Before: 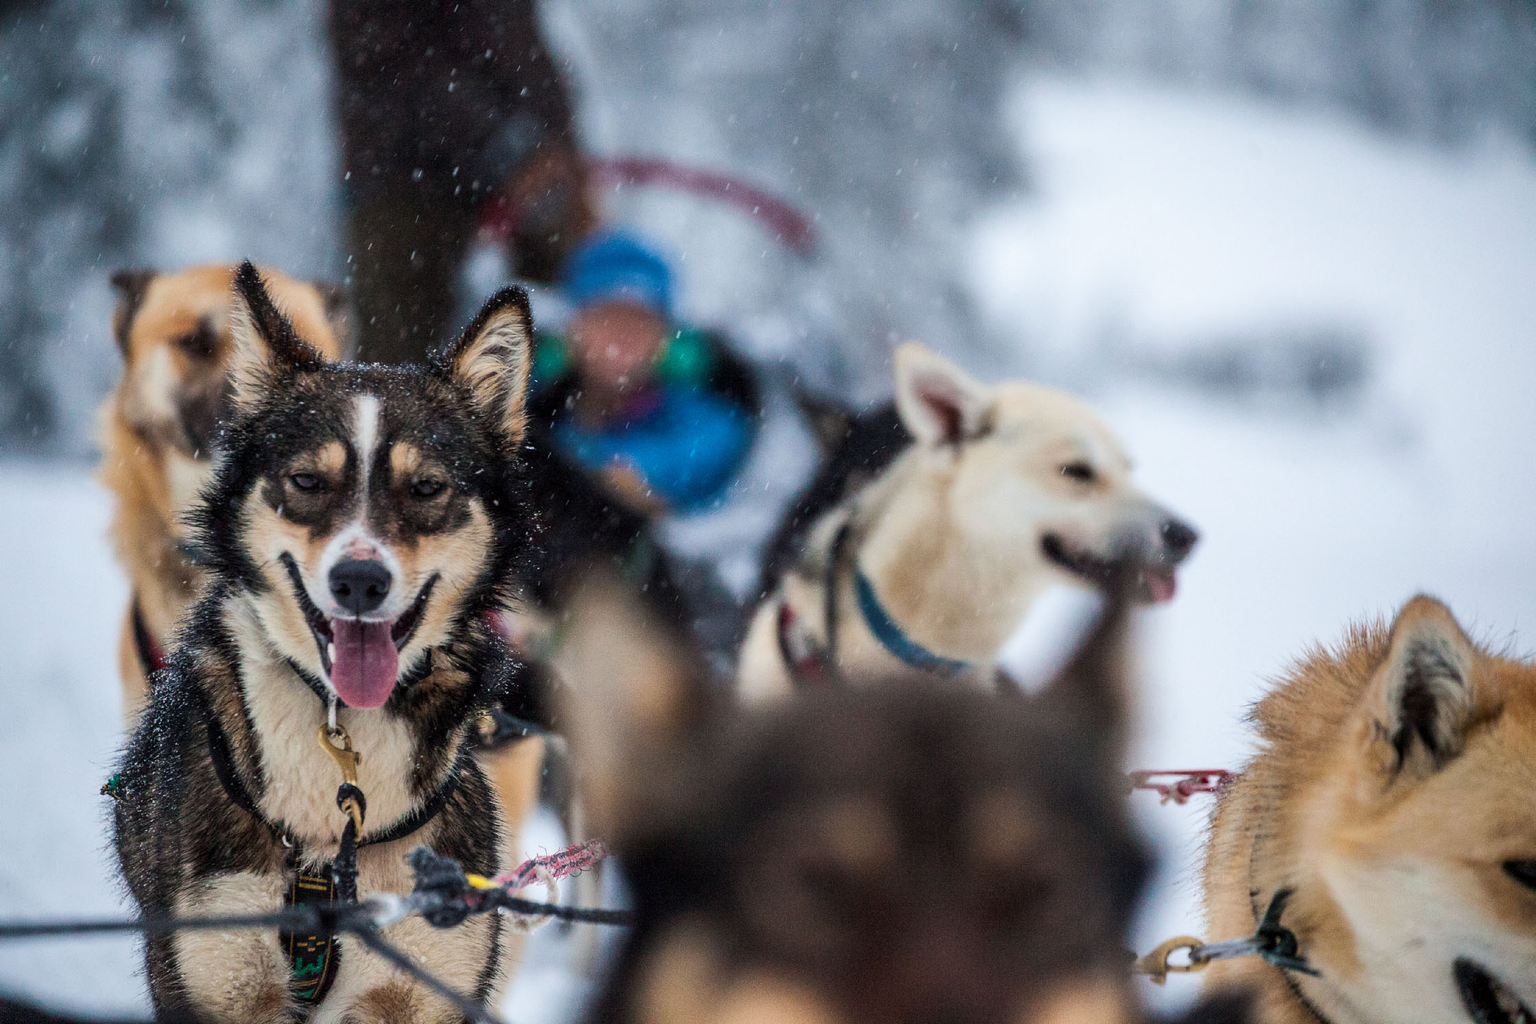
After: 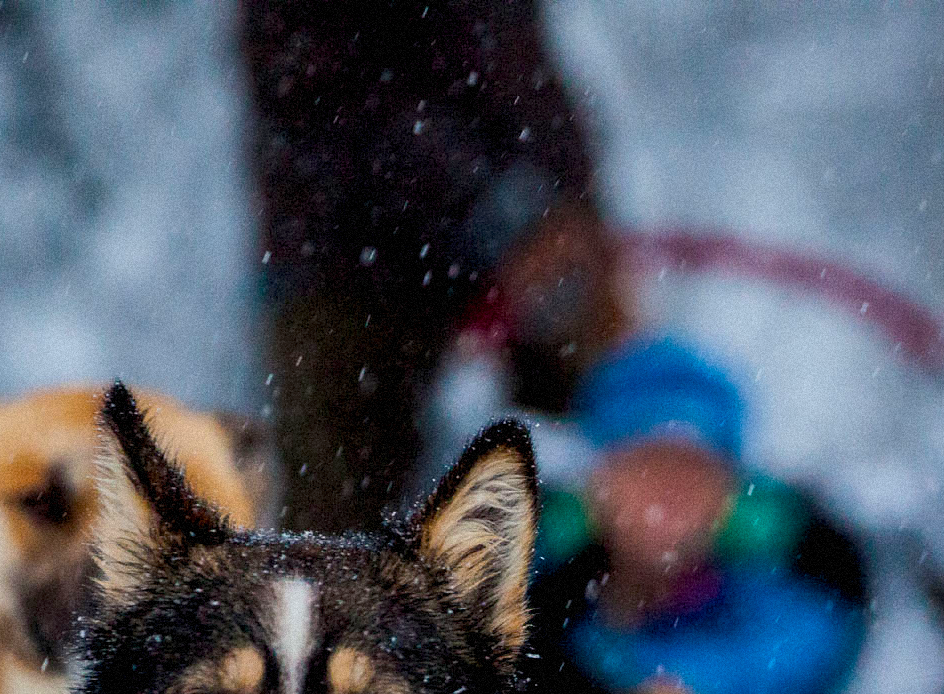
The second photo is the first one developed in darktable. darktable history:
exposure: black level correction 0.009, exposure -0.159 EV, compensate highlight preservation false
grain: mid-tones bias 0%
crop and rotate: left 10.817%, top 0.062%, right 47.194%, bottom 53.626%
color balance rgb: perceptual saturation grading › global saturation 25%, global vibrance 20%
tone equalizer: on, module defaults
